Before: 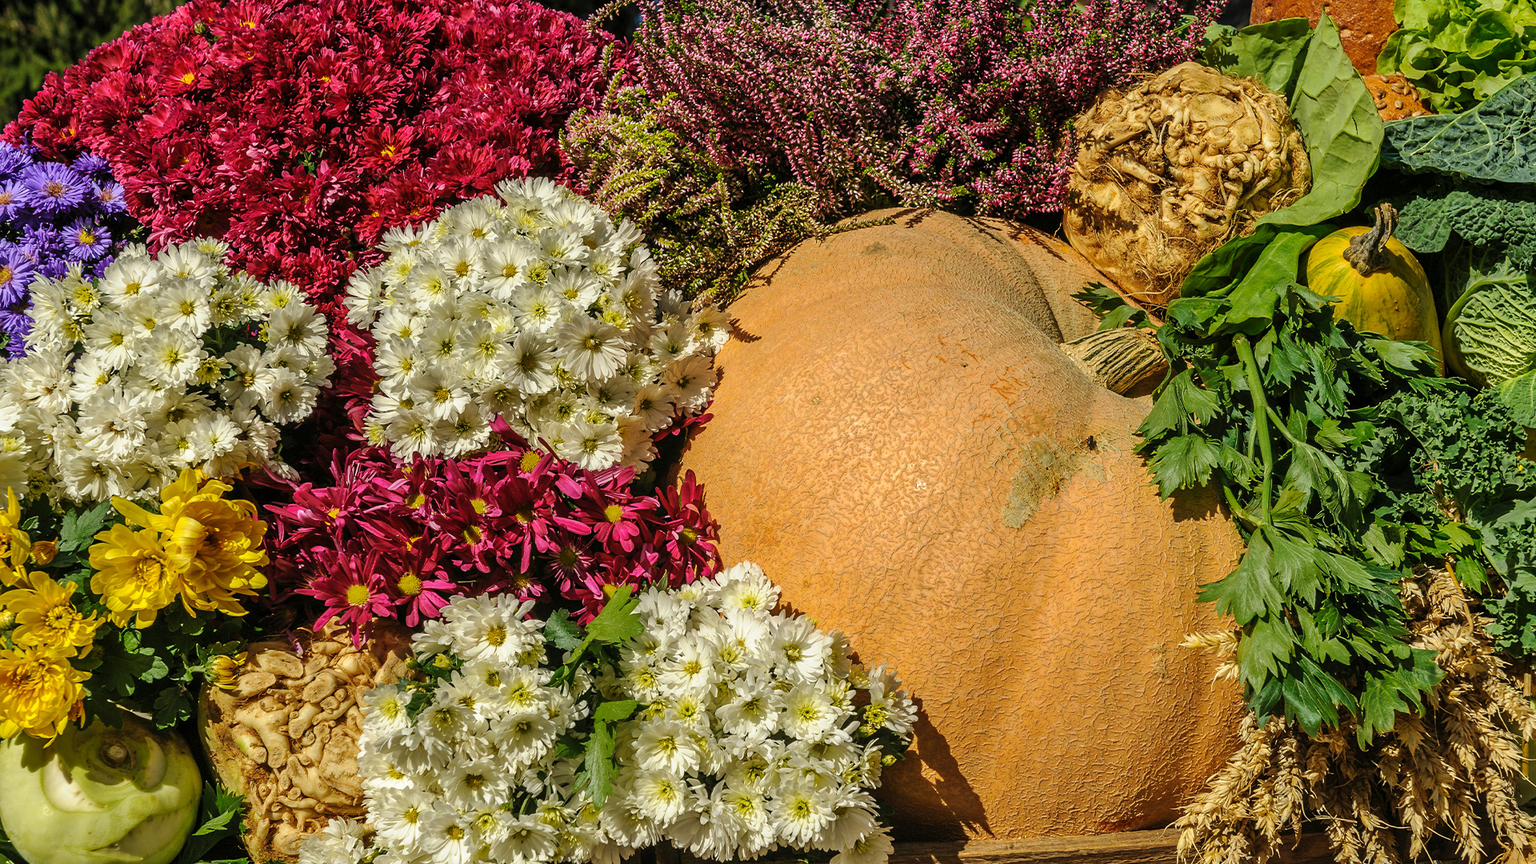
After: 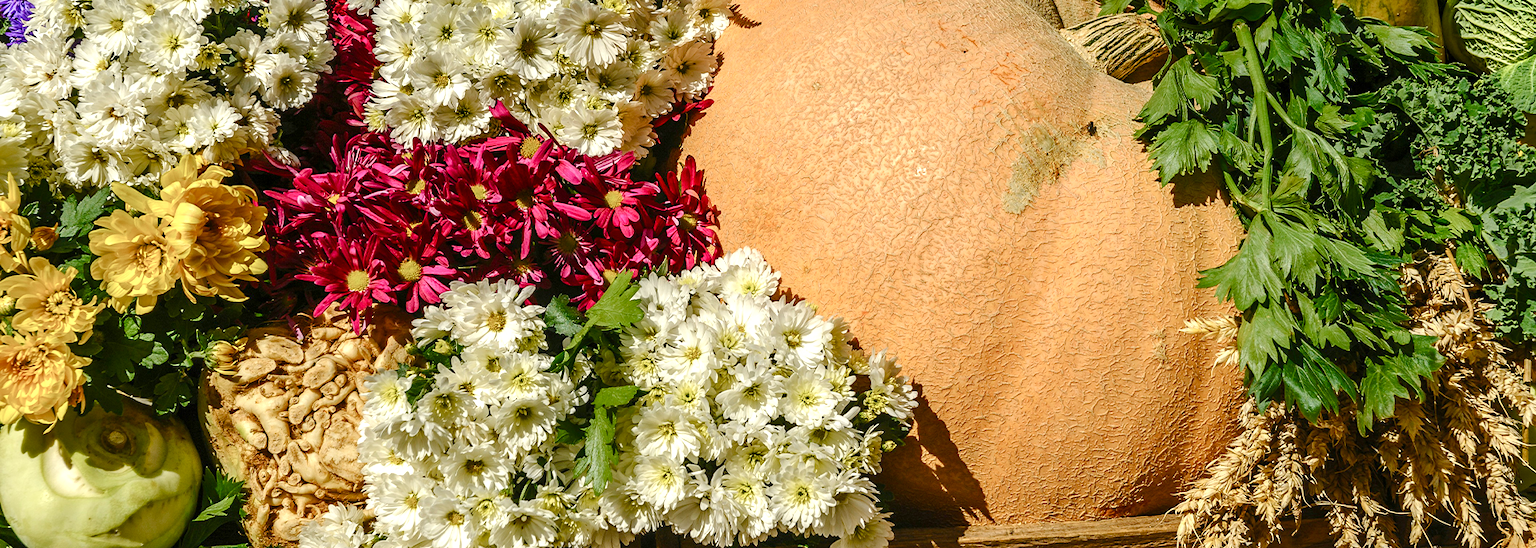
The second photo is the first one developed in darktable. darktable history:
crop and rotate: top 36.457%
color balance rgb: perceptual saturation grading › global saturation 25.312%, perceptual saturation grading › highlights -50.303%, perceptual saturation grading › shadows 30.344%, contrast -10.529%
tone equalizer: -8 EV 0.001 EV, -7 EV -0.002 EV, -6 EV 0.002 EV, -5 EV -0.044 EV, -4 EV -0.147 EV, -3 EV -0.186 EV, -2 EV 0.247 EV, -1 EV 0.704 EV, +0 EV 0.471 EV
